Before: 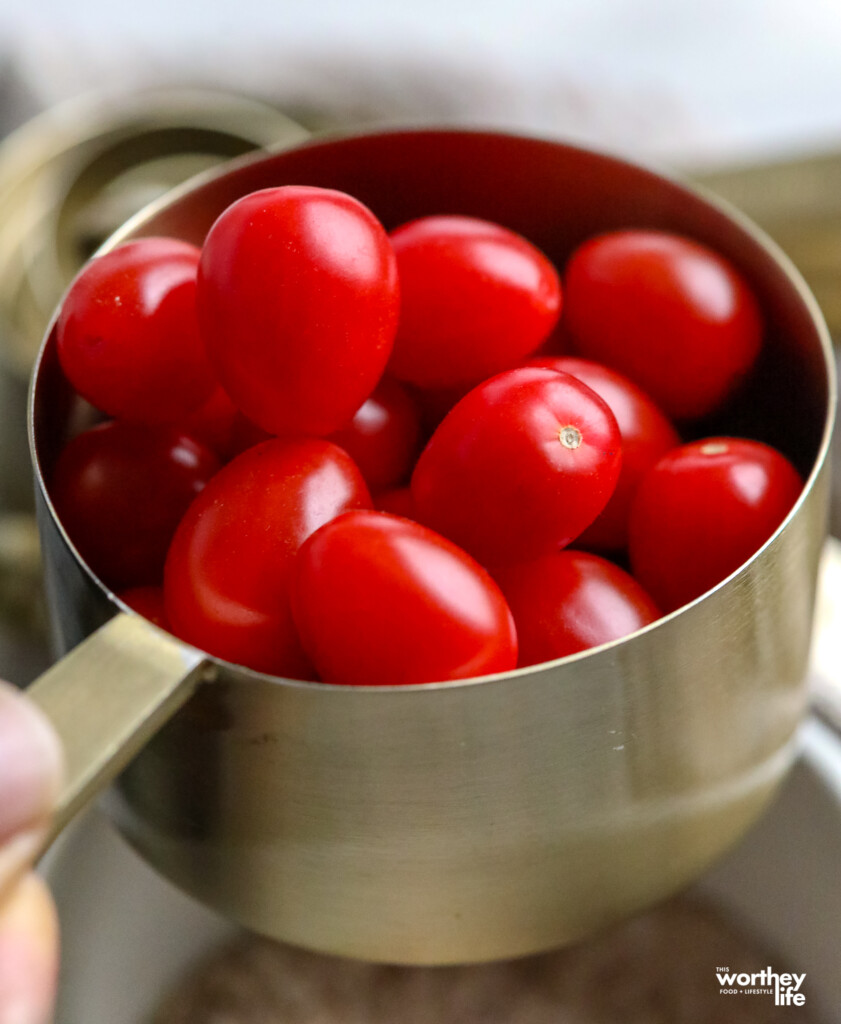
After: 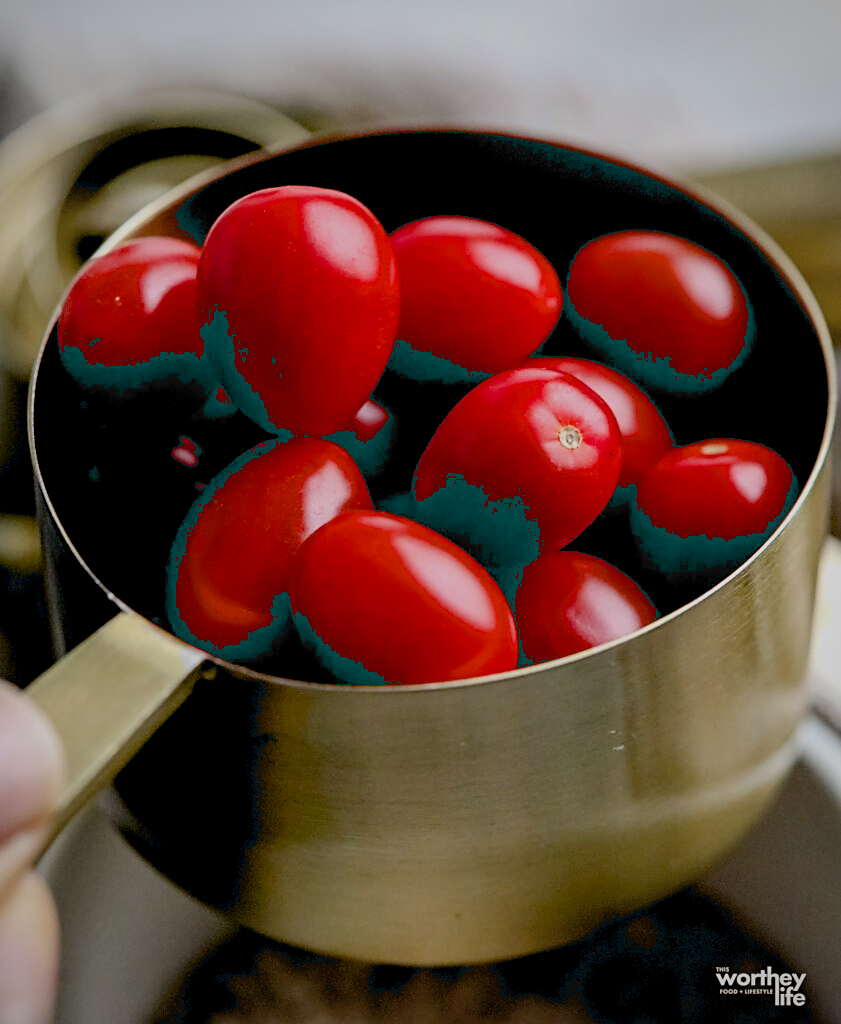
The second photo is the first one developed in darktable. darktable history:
exposure: black level correction 0.046, exposure -0.228 EV, compensate highlight preservation false
vignetting: fall-off radius 60.92%
filmic rgb: hardness 4.17
sharpen: on, module defaults
